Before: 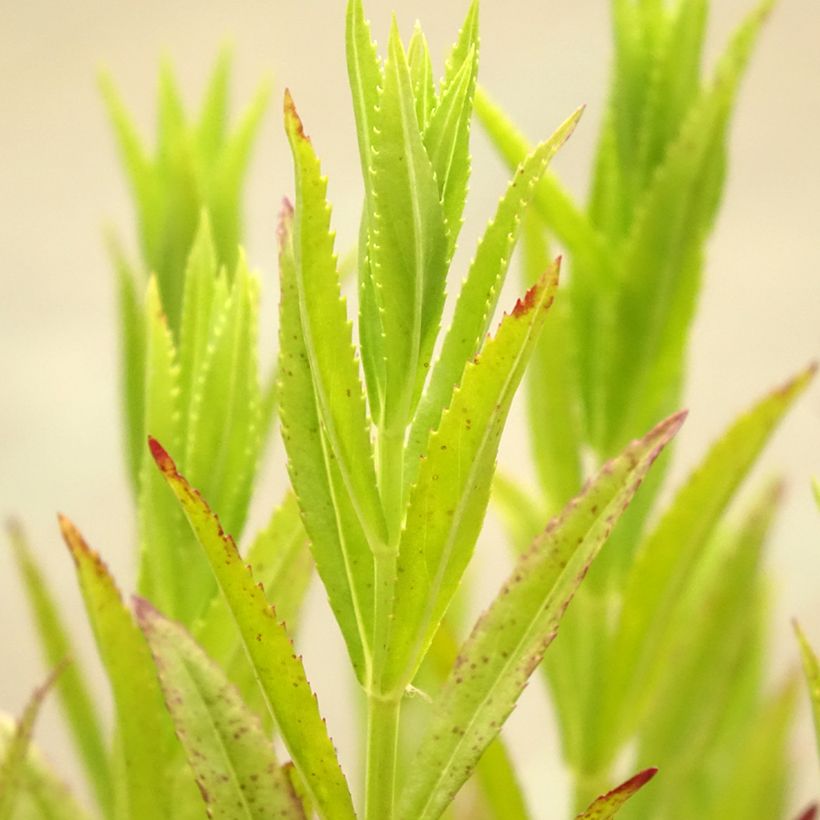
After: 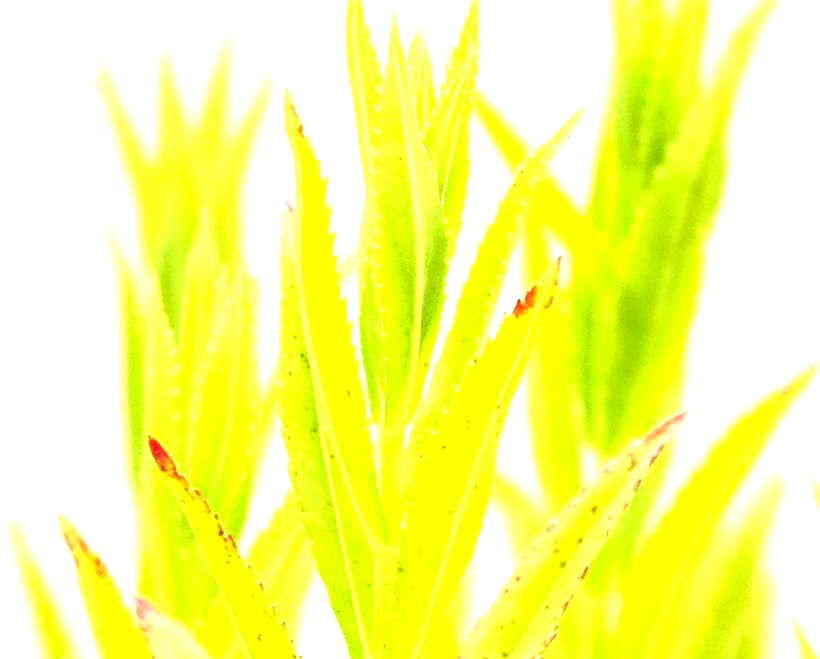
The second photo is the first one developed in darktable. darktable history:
crop: bottom 19.579%
levels: levels [0, 0.352, 0.703]
local contrast: mode bilateral grid, contrast 29, coarseness 25, midtone range 0.2
